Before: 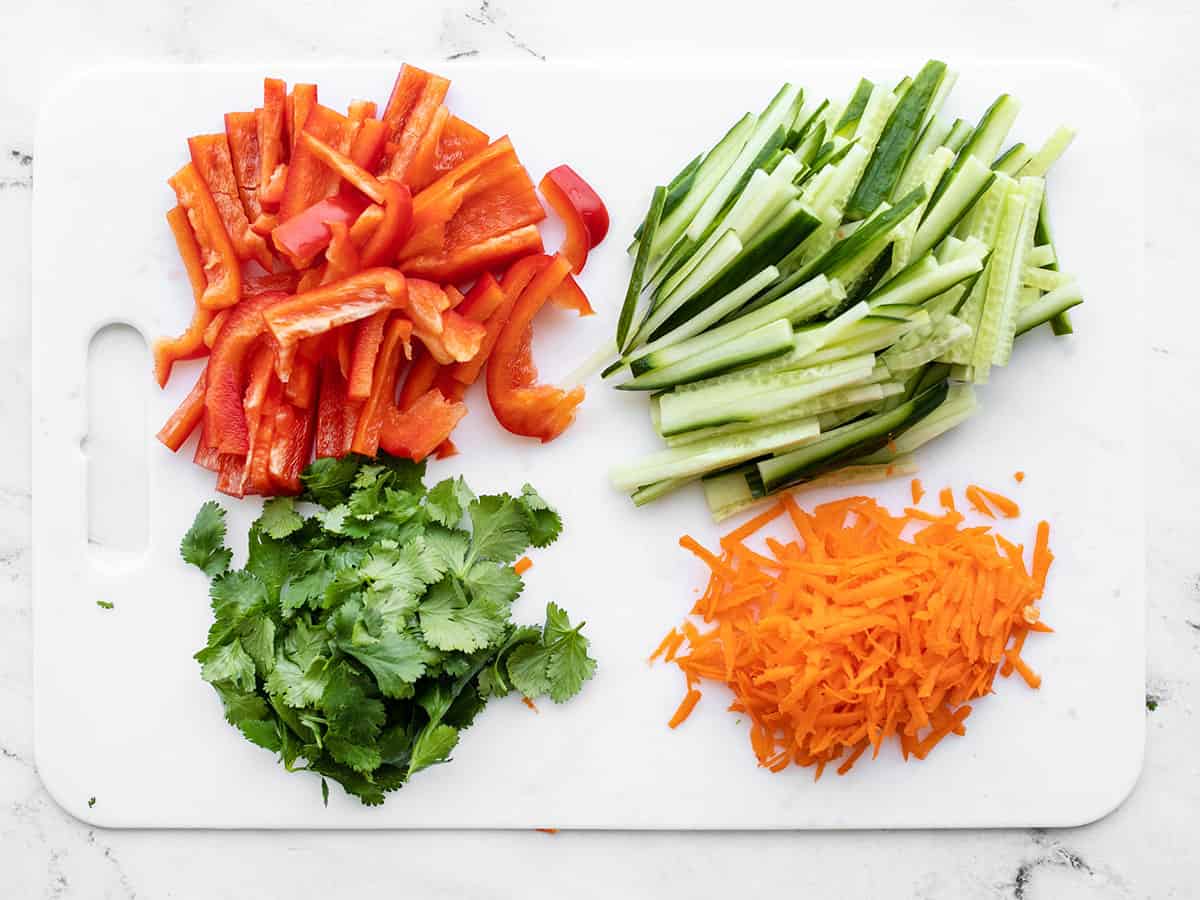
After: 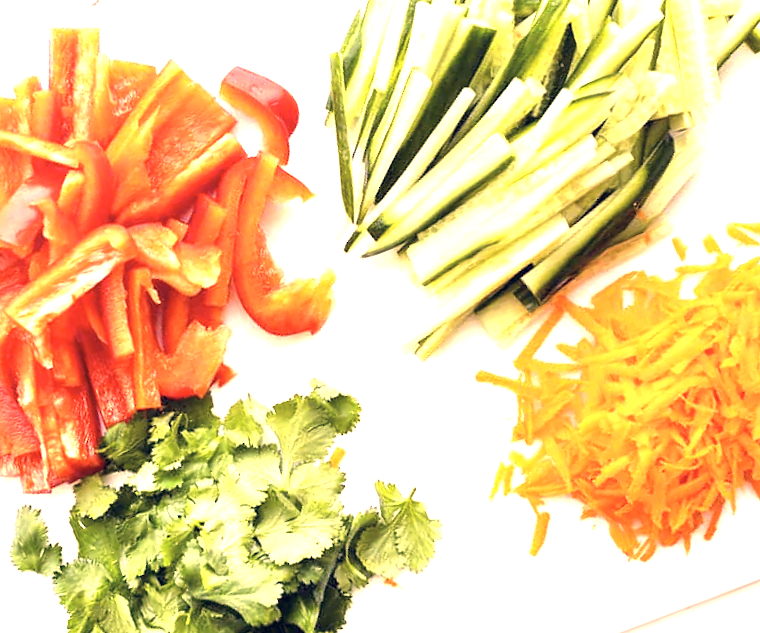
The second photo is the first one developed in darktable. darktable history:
exposure: black level correction 0, exposure 1.552 EV, compensate highlight preservation false
crop and rotate: angle 20.59°, left 6.843%, right 4.097%, bottom 1.069%
color correction: highlights a* 19.82, highlights b* 27.33, shadows a* 3.38, shadows b* -17.6, saturation 0.752
